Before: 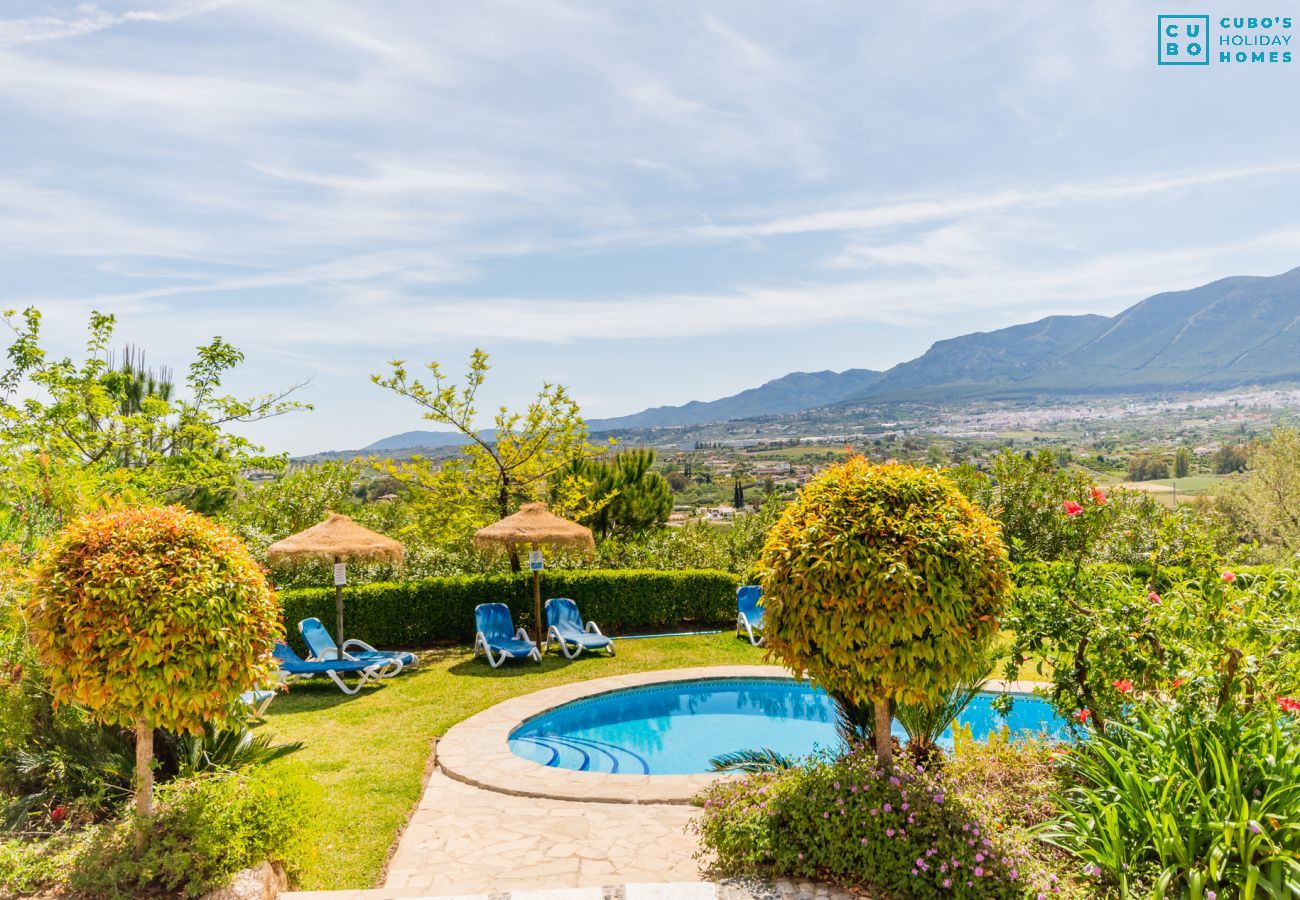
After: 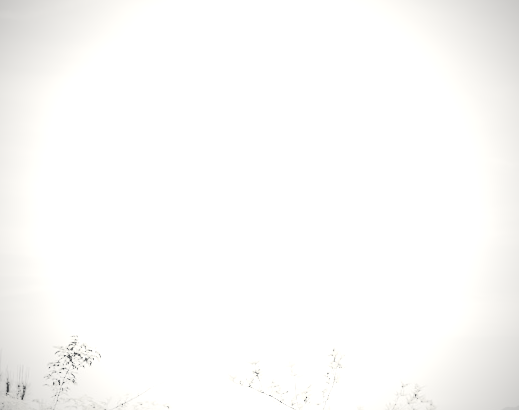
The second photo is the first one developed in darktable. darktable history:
vignetting: on, module defaults
local contrast: mode bilateral grid, contrast 21, coarseness 49, detail 133%, midtone range 0.2
sharpen: radius 1.891, amount 0.415, threshold 1.517
color correction: highlights a* 0.242, highlights b* 2.7, shadows a* -0.837, shadows b* -4.36
crop and rotate: left 11.006%, top 0.119%, right 49.002%, bottom 54.298%
contrast brightness saturation: contrast 0.544, brightness 0.47, saturation -0.981
exposure: black level correction 0, exposure 1.624 EV, compensate exposure bias true, compensate highlight preservation false
